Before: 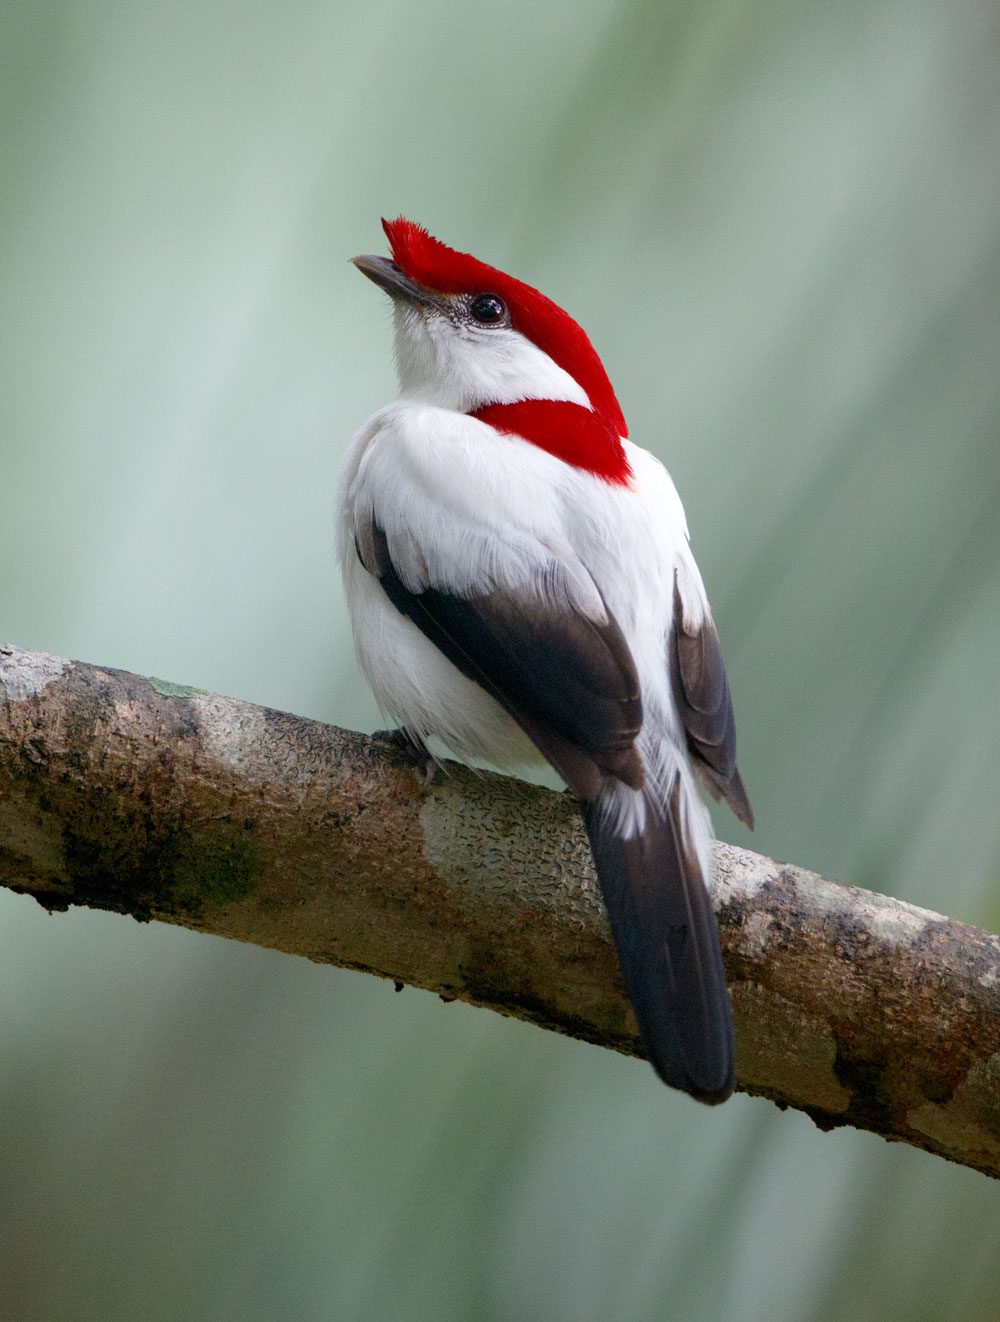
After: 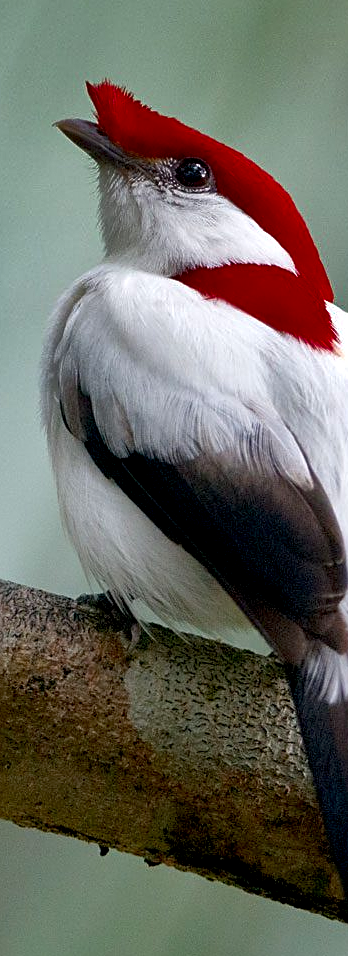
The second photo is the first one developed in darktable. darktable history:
crop and rotate: left 29.52%, top 10.372%, right 35.629%, bottom 17.267%
exposure: black level correction 0.008, exposure 0.101 EV, compensate highlight preservation false
shadows and highlights: shadows 17.81, highlights -85.19, highlights color adjustment 89.63%, soften with gaussian
sharpen: on, module defaults
